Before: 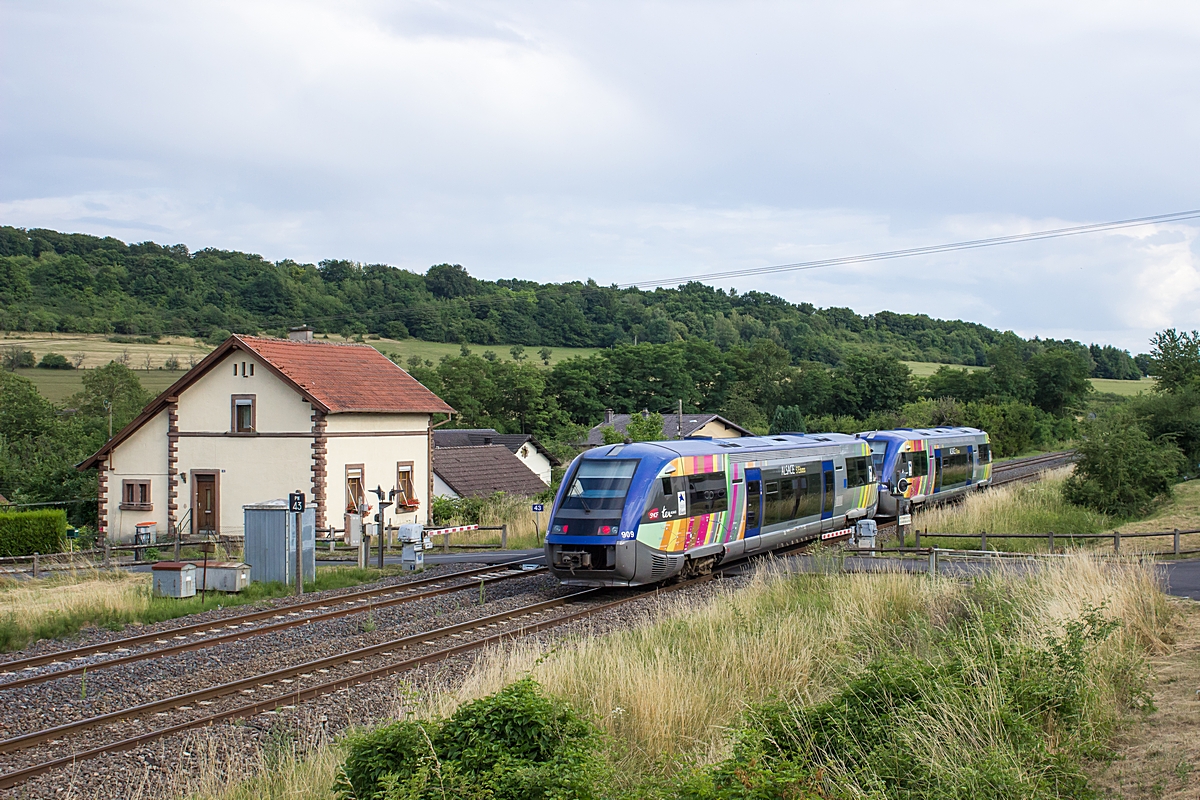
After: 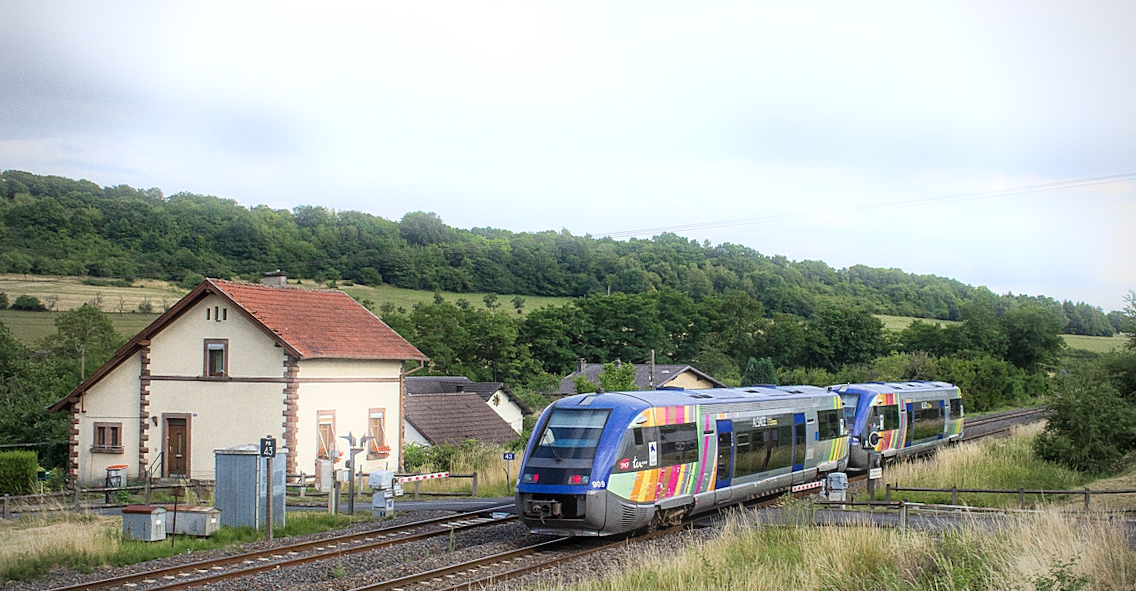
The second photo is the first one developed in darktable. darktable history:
crop: left 2.737%, top 7.287%, right 3.421%, bottom 20.179%
bloom: size 5%, threshold 95%, strength 15%
rotate and perspective: rotation 0.8°, automatic cropping off
grain: on, module defaults
vignetting: fall-off radius 60.92%
